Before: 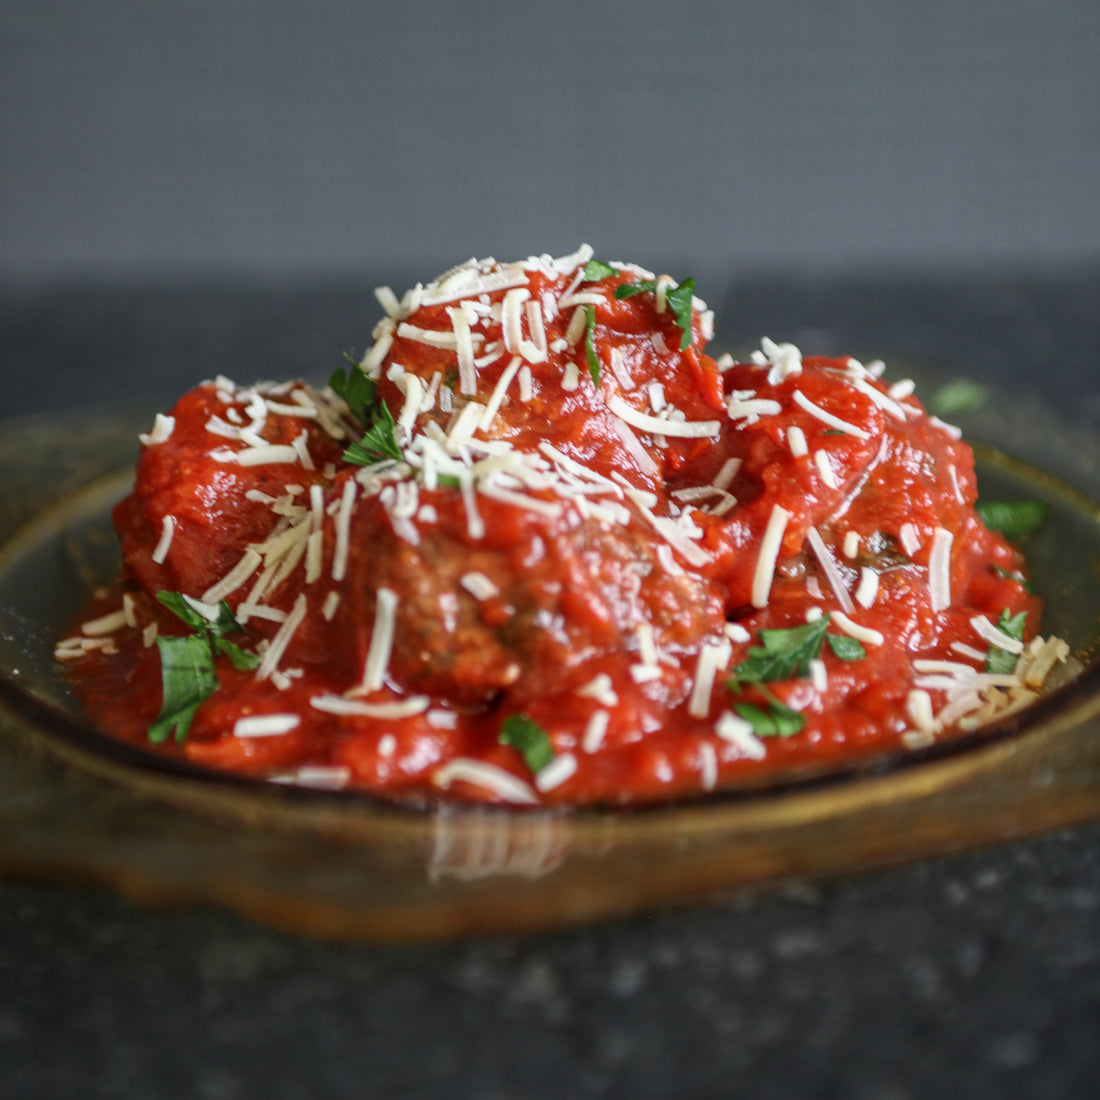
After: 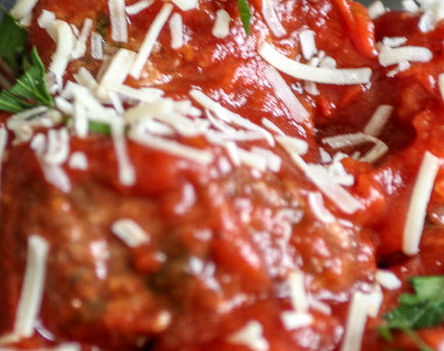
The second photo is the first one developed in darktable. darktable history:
crop: left 31.751%, top 32.172%, right 27.8%, bottom 35.83%
local contrast: on, module defaults
